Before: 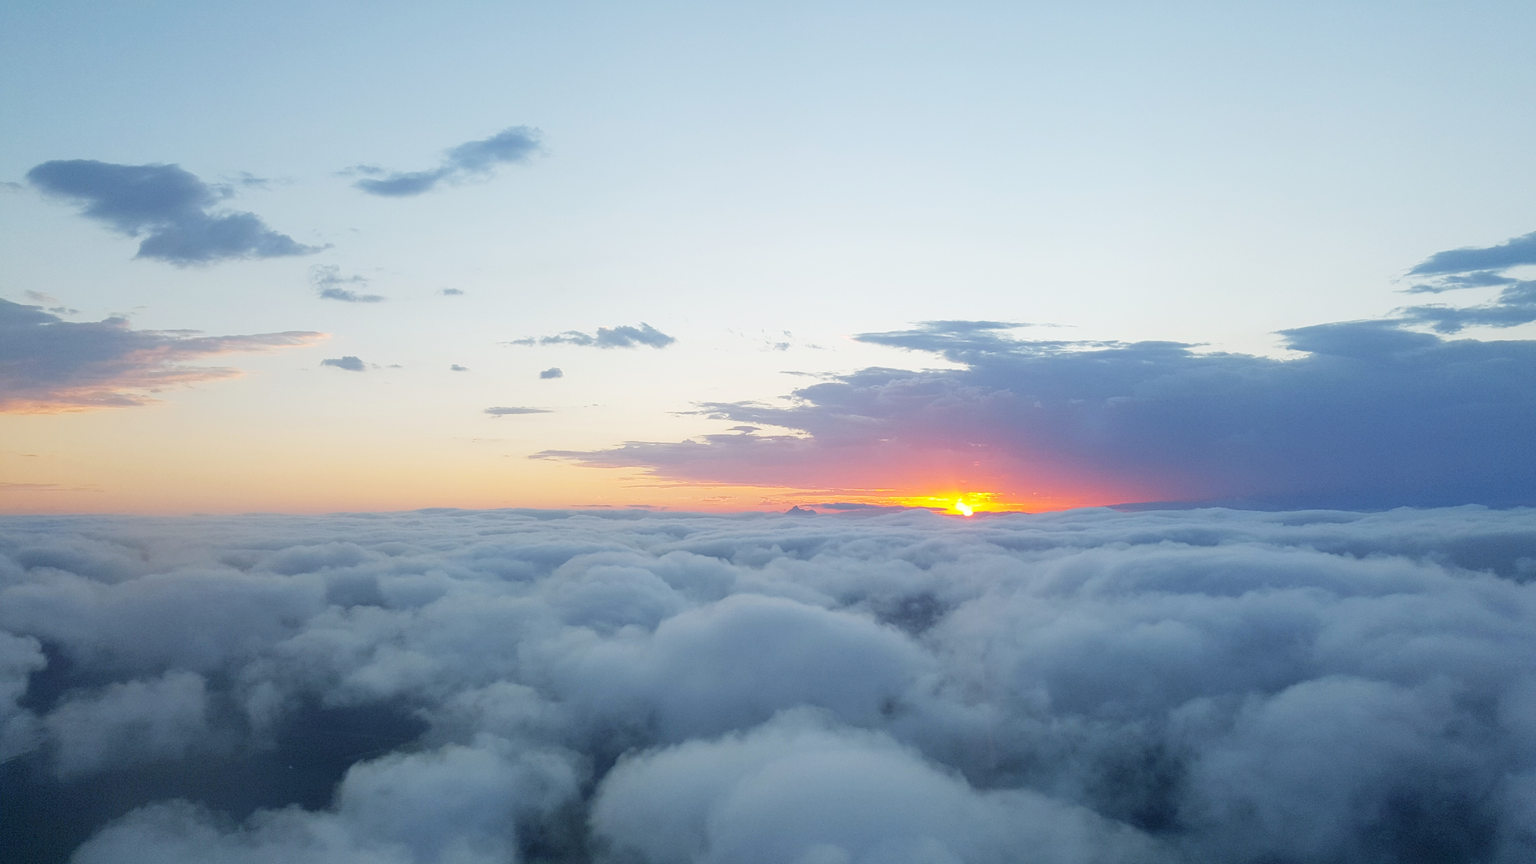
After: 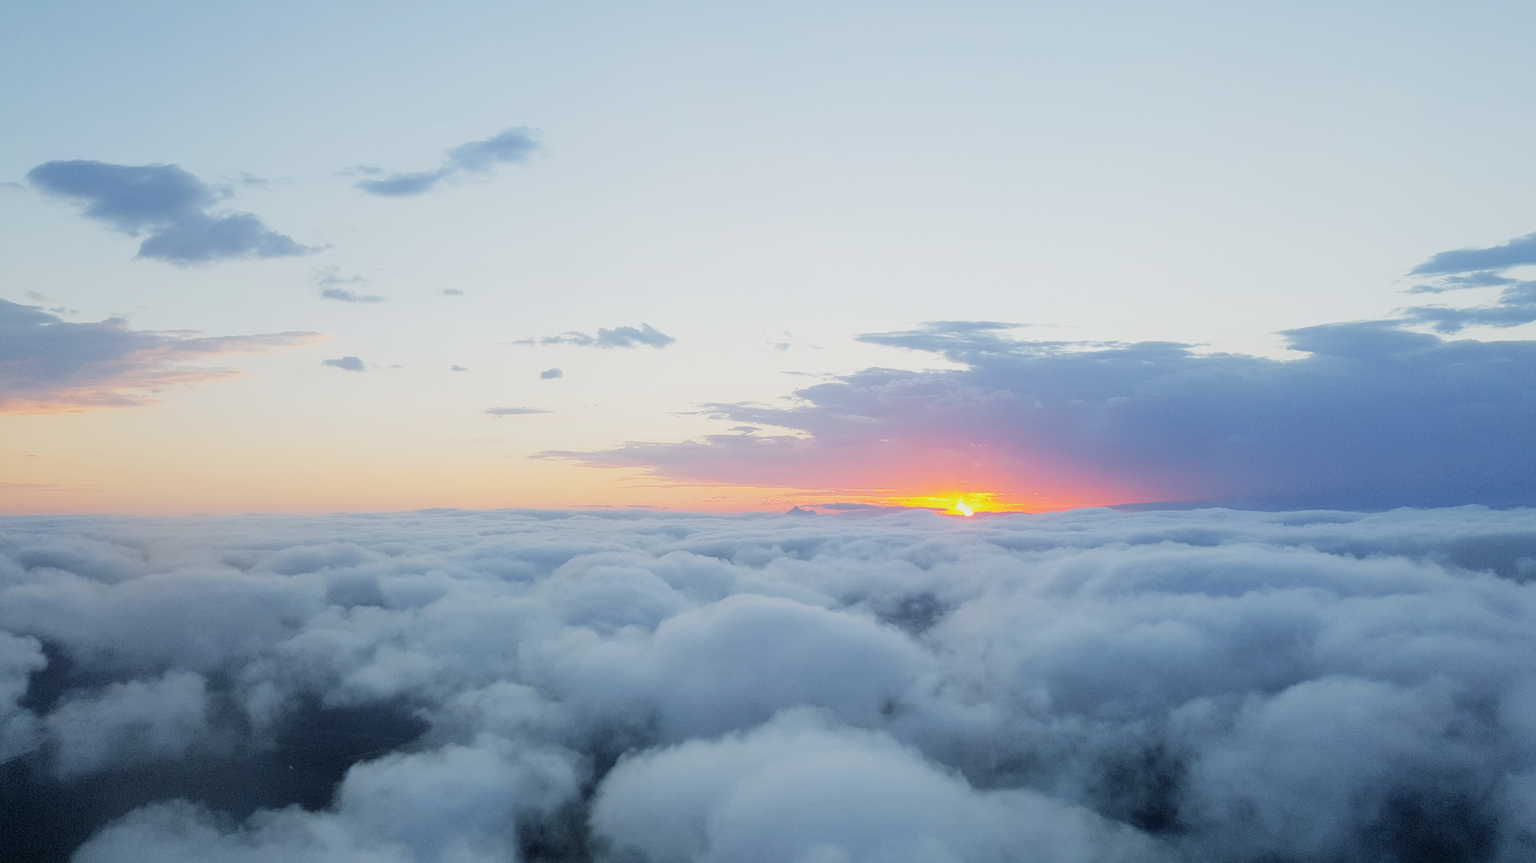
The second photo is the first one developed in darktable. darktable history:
white balance: emerald 1
haze removal: strength -0.1, adaptive false
exposure: exposure 0.197 EV, compensate highlight preservation false
tone equalizer: on, module defaults
filmic rgb: black relative exposure -5 EV, hardness 2.88, contrast 1.2
